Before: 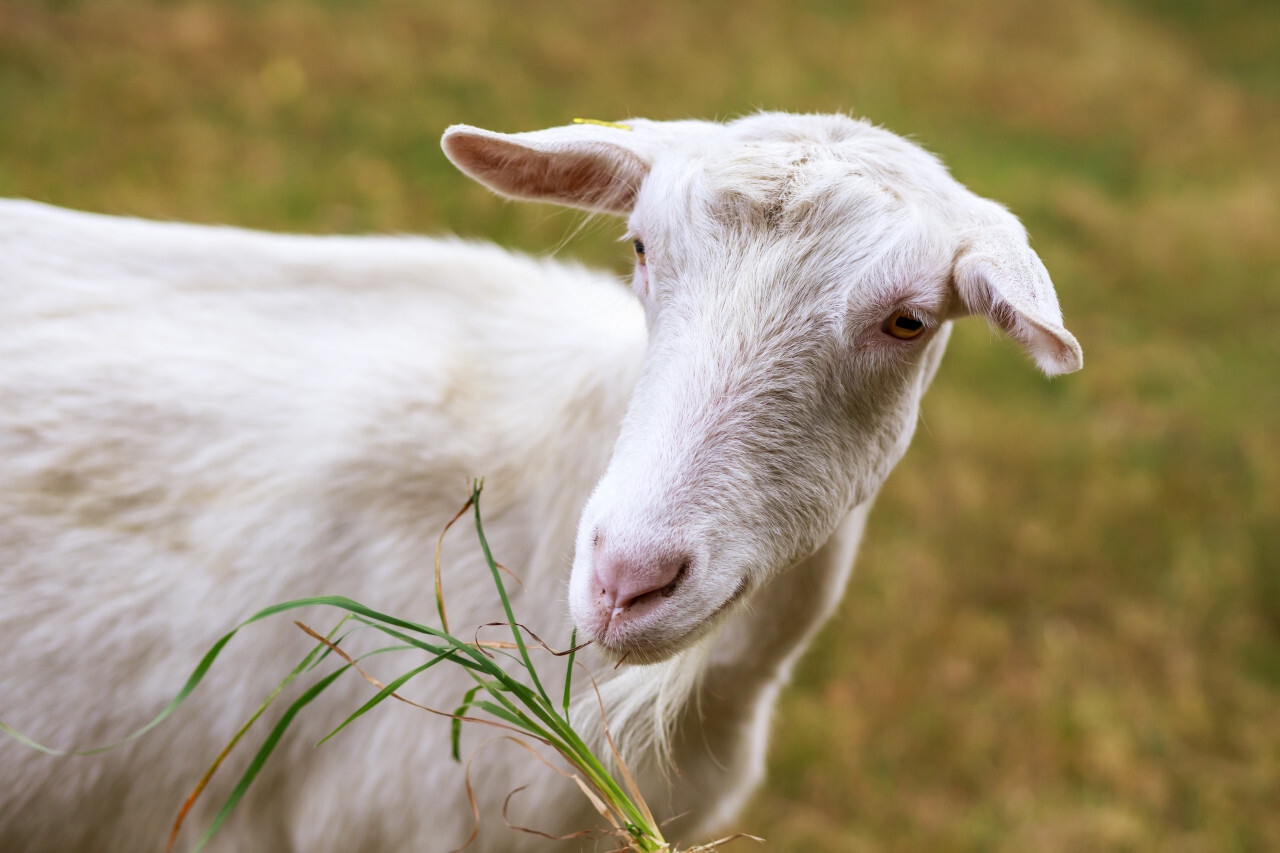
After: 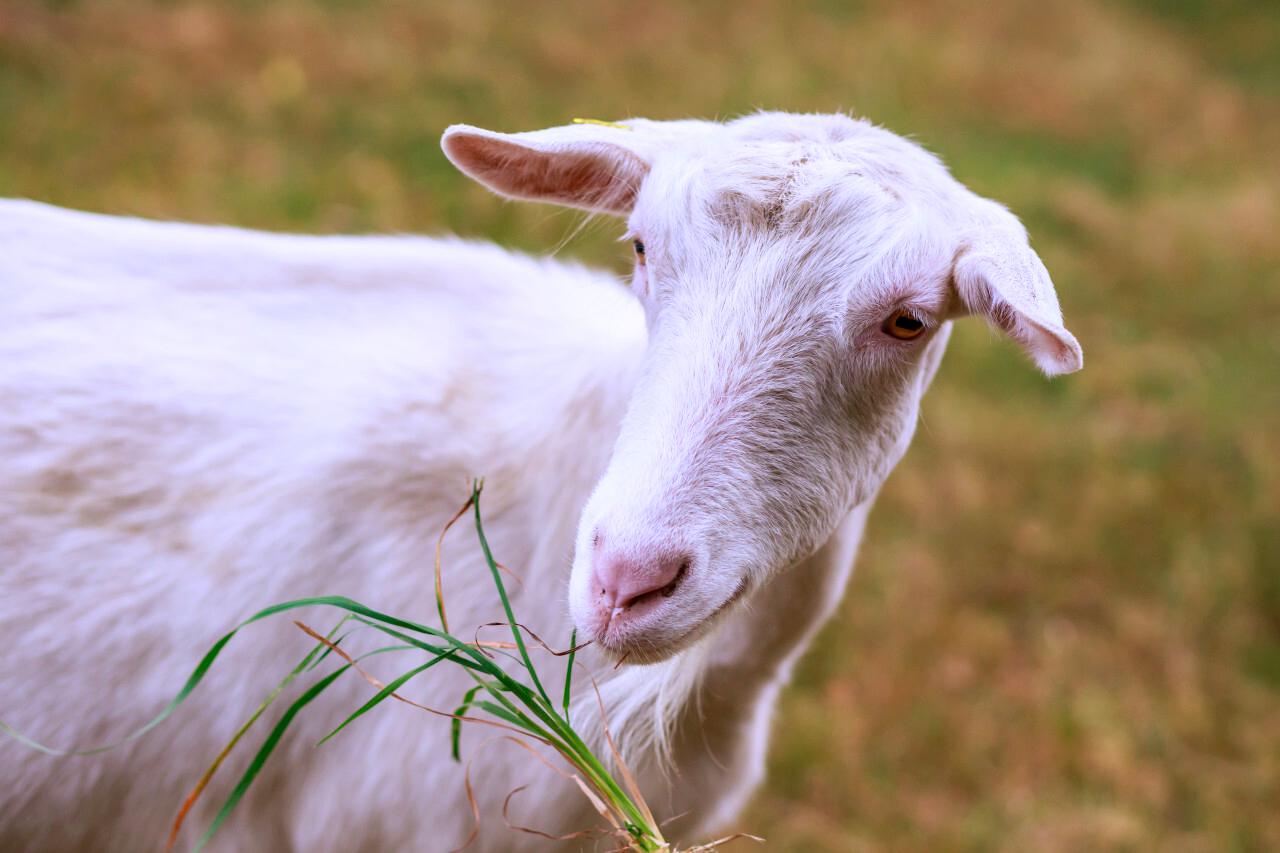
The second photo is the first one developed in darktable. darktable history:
color calibration: illuminant custom, x 0.367, y 0.392, temperature 4433.17 K
